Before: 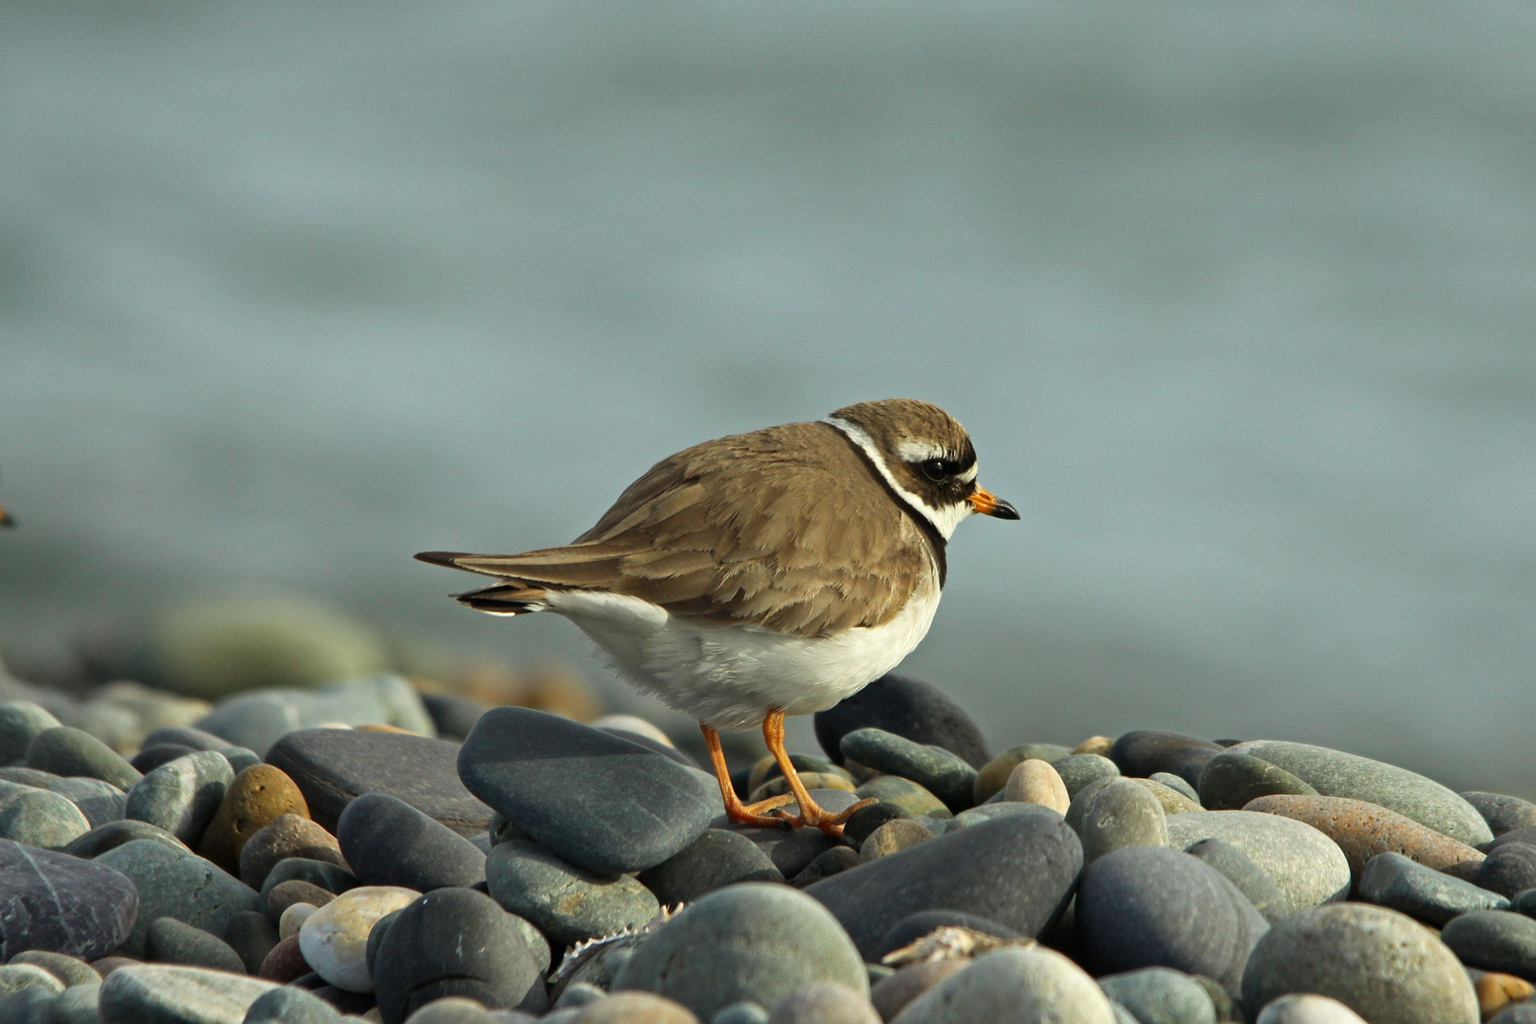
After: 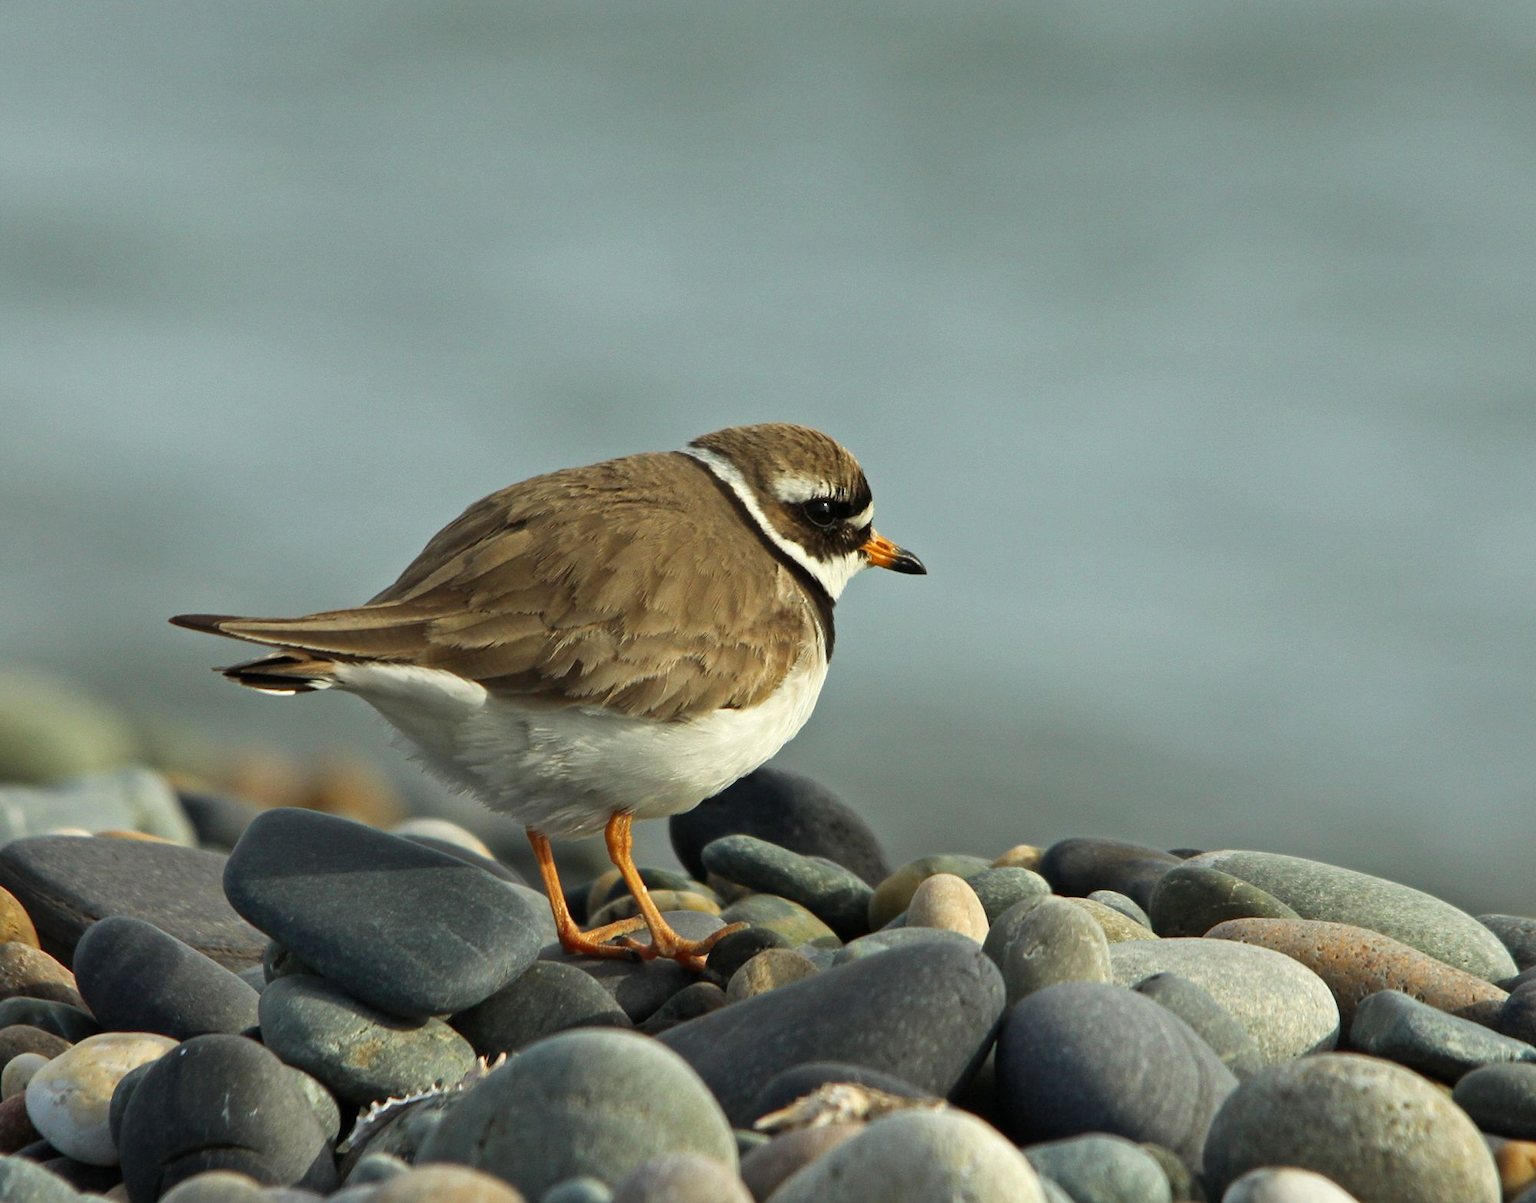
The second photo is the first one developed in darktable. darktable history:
crop and rotate: left 18.191%, top 5.952%, right 1.778%
